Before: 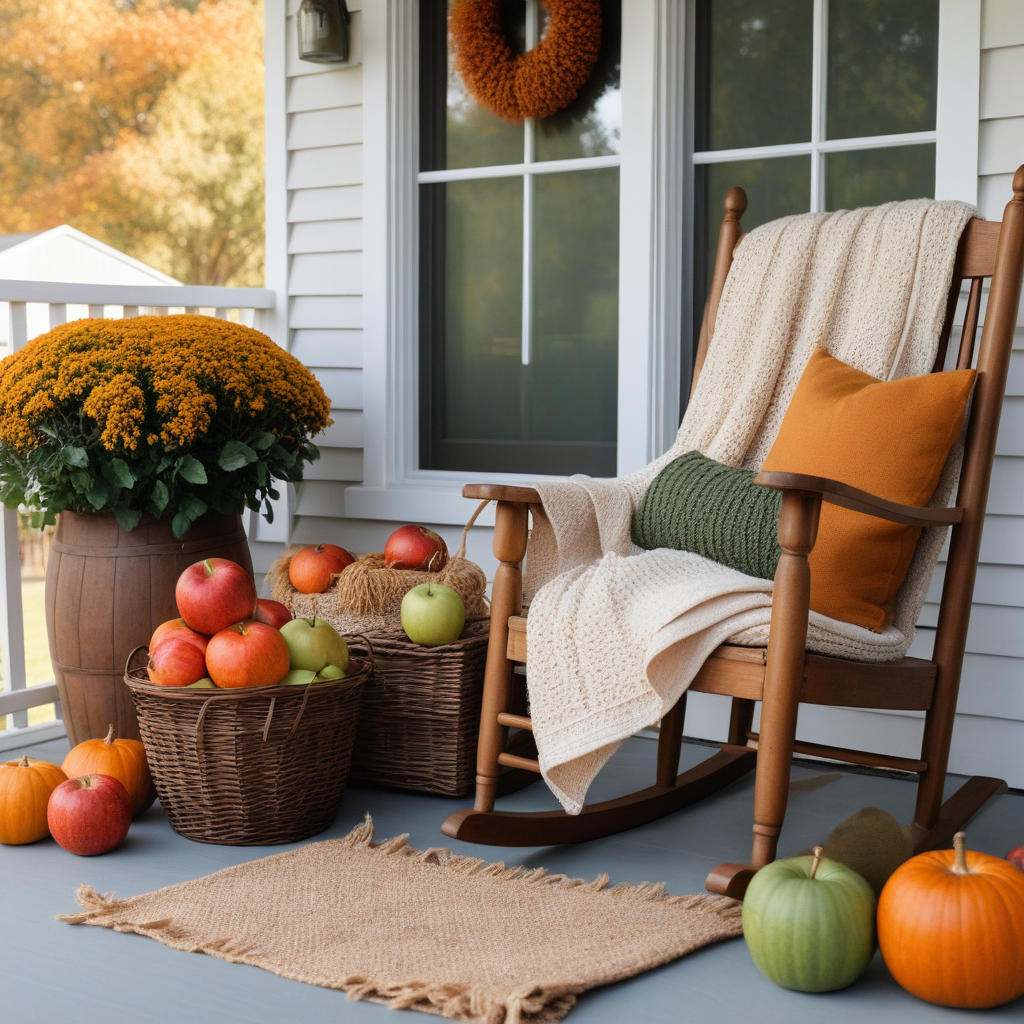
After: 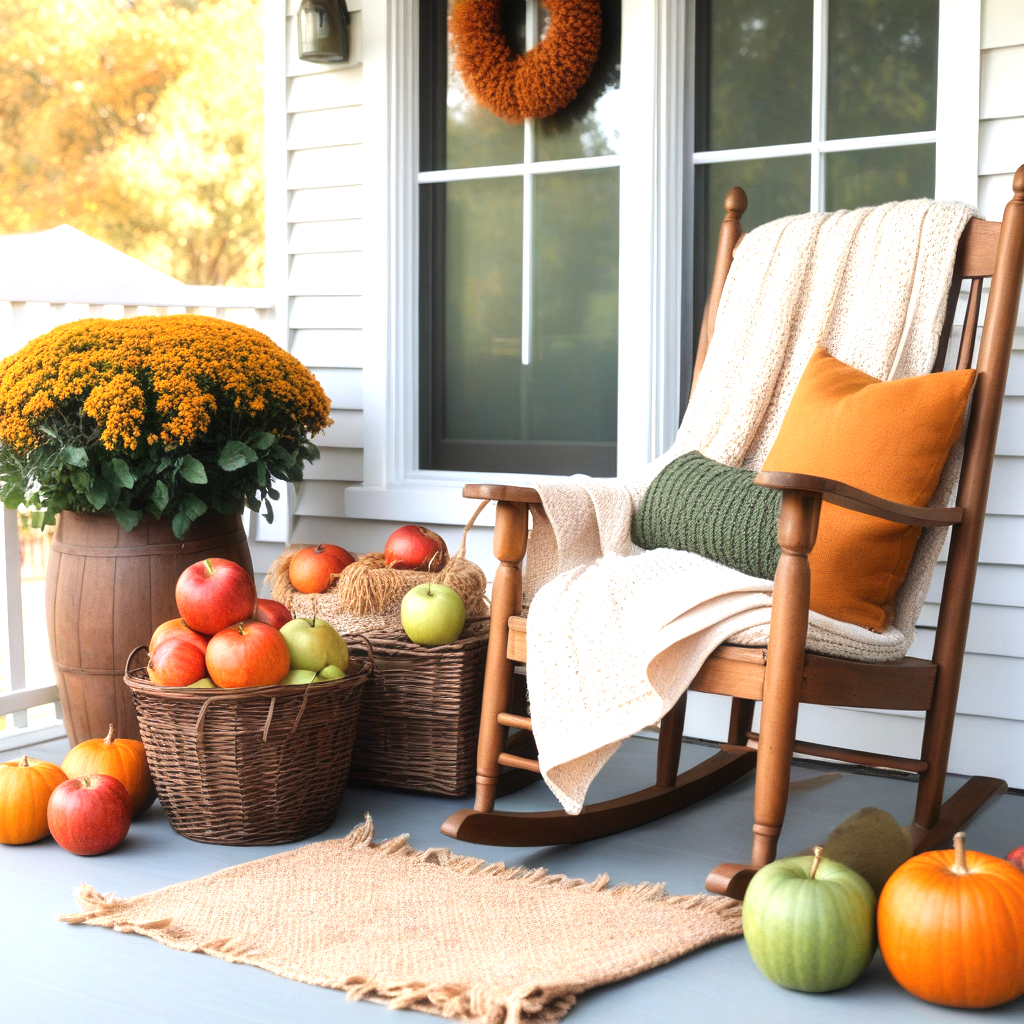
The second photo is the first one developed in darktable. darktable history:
exposure: exposure 1.001 EV, compensate highlight preservation false
haze removal: strength -0.039, compatibility mode true, adaptive false
